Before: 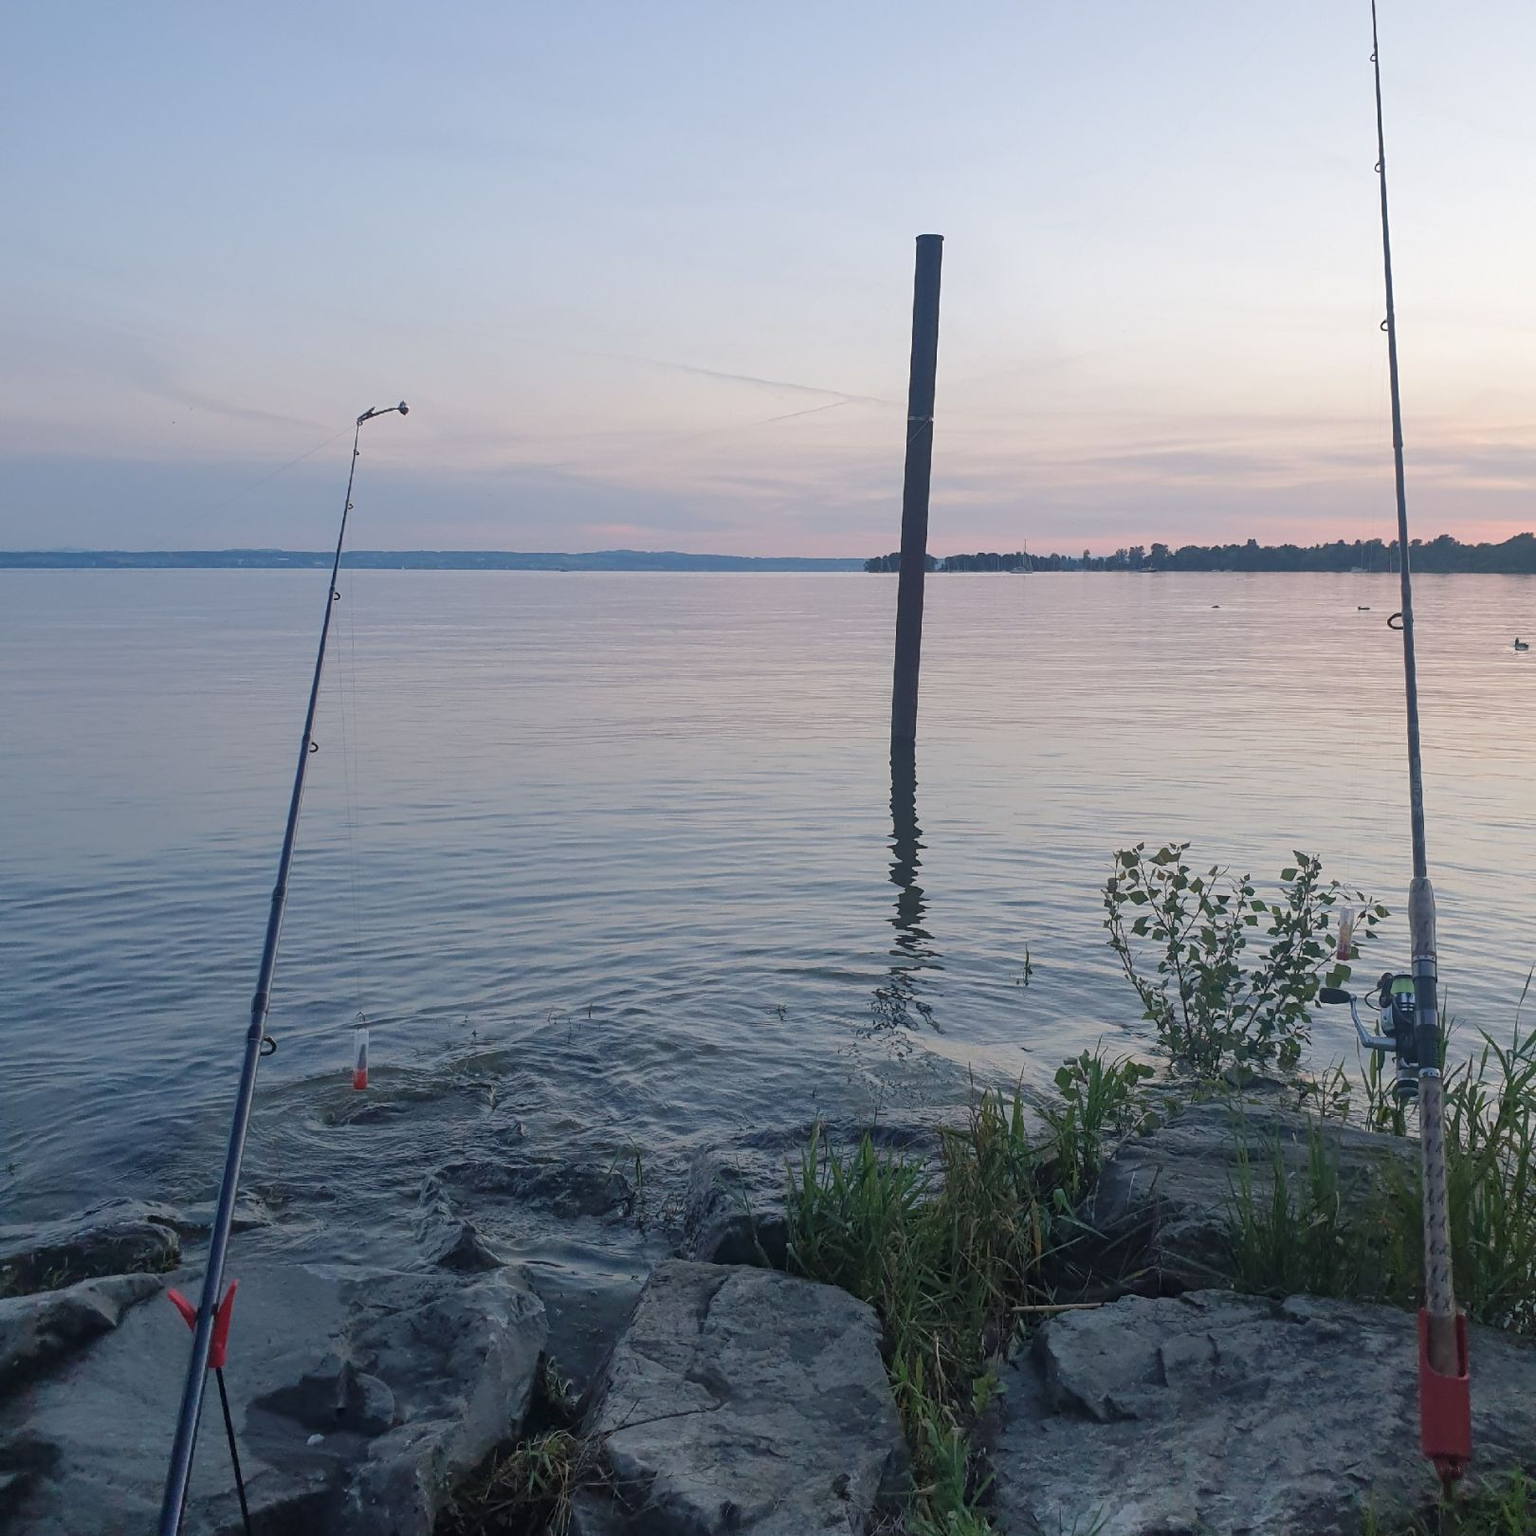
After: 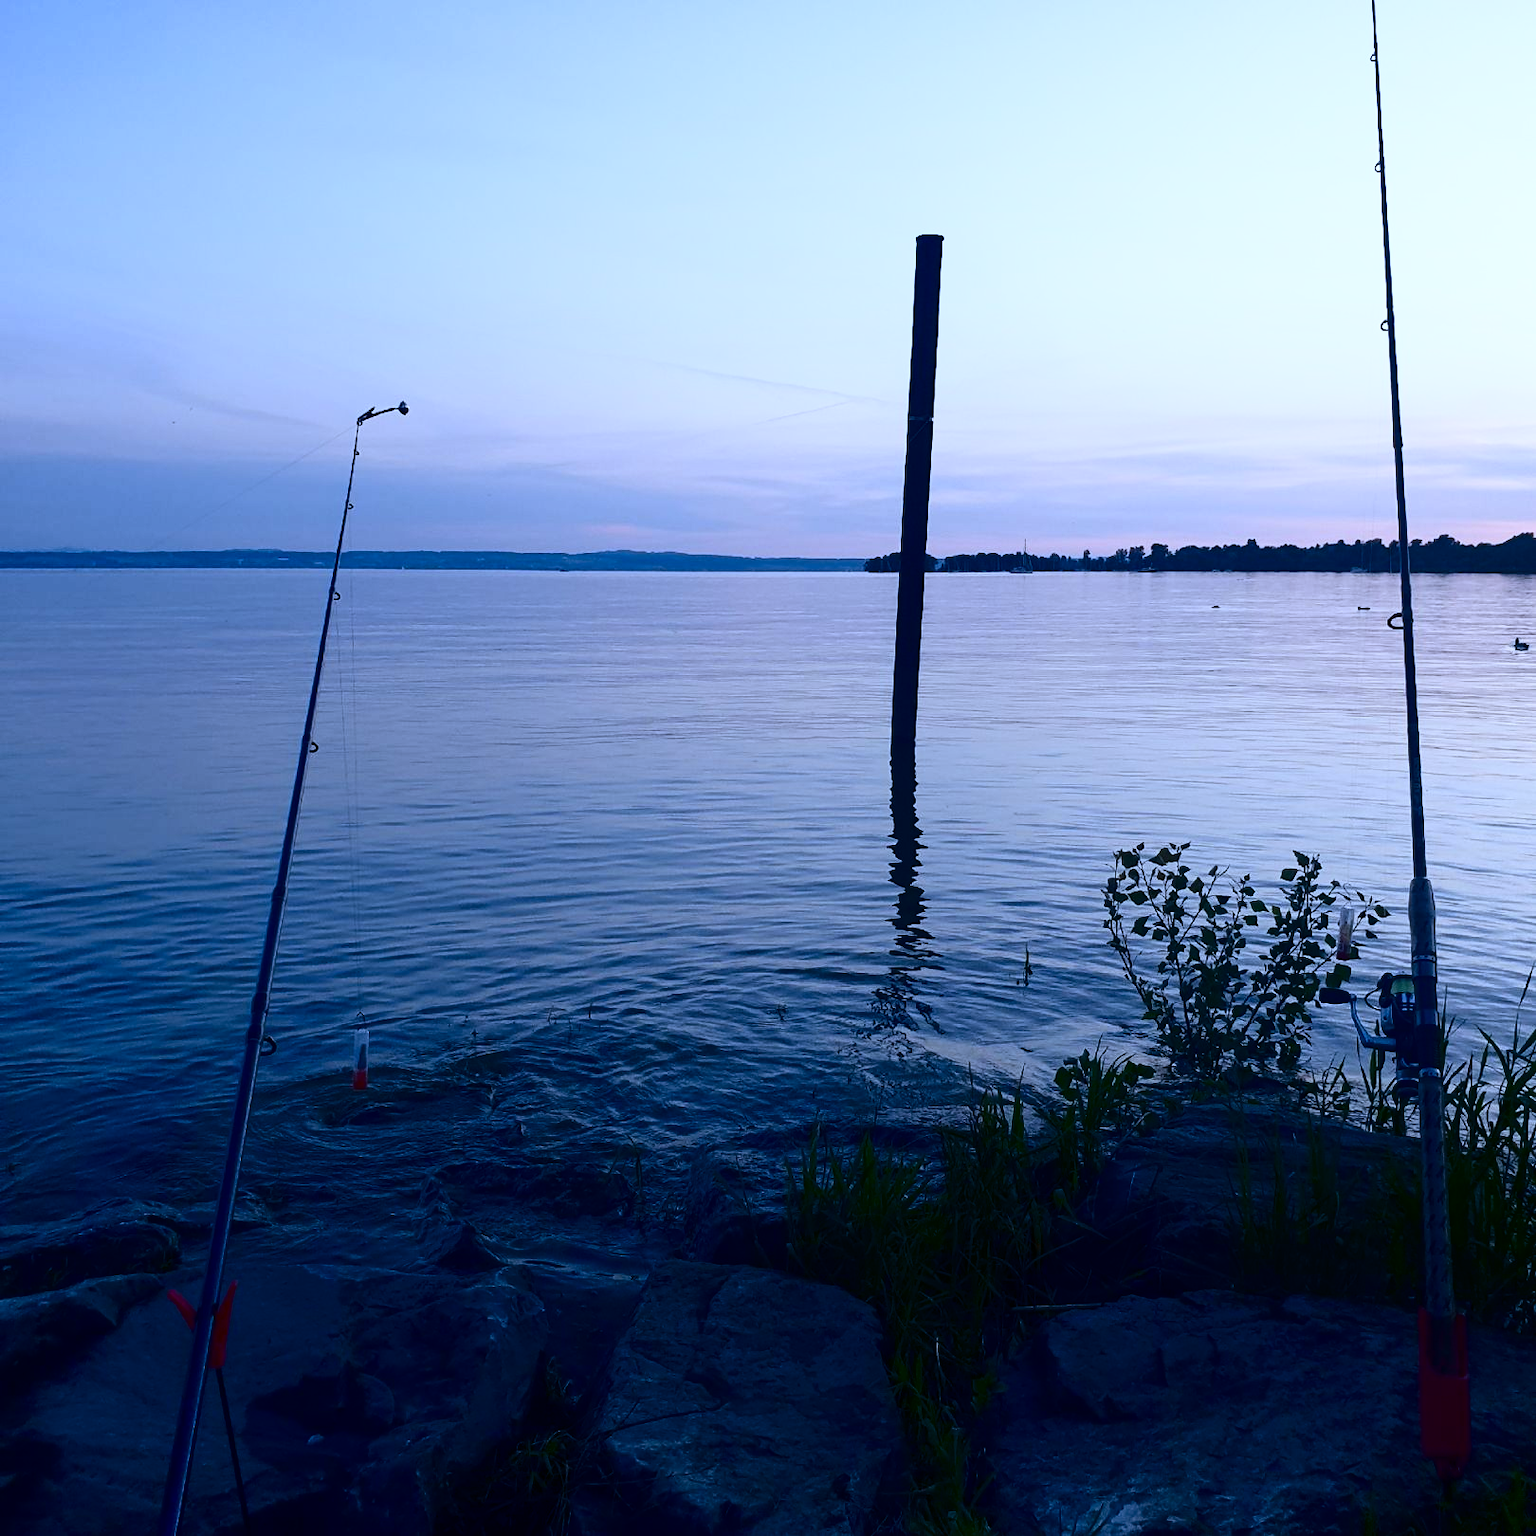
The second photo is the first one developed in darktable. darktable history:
shadows and highlights: shadows -62.32, white point adjustment -5.22, highlights 61.59
white balance: red 0.871, blue 1.249
contrast brightness saturation: contrast 0.24, brightness -0.24, saturation 0.14
